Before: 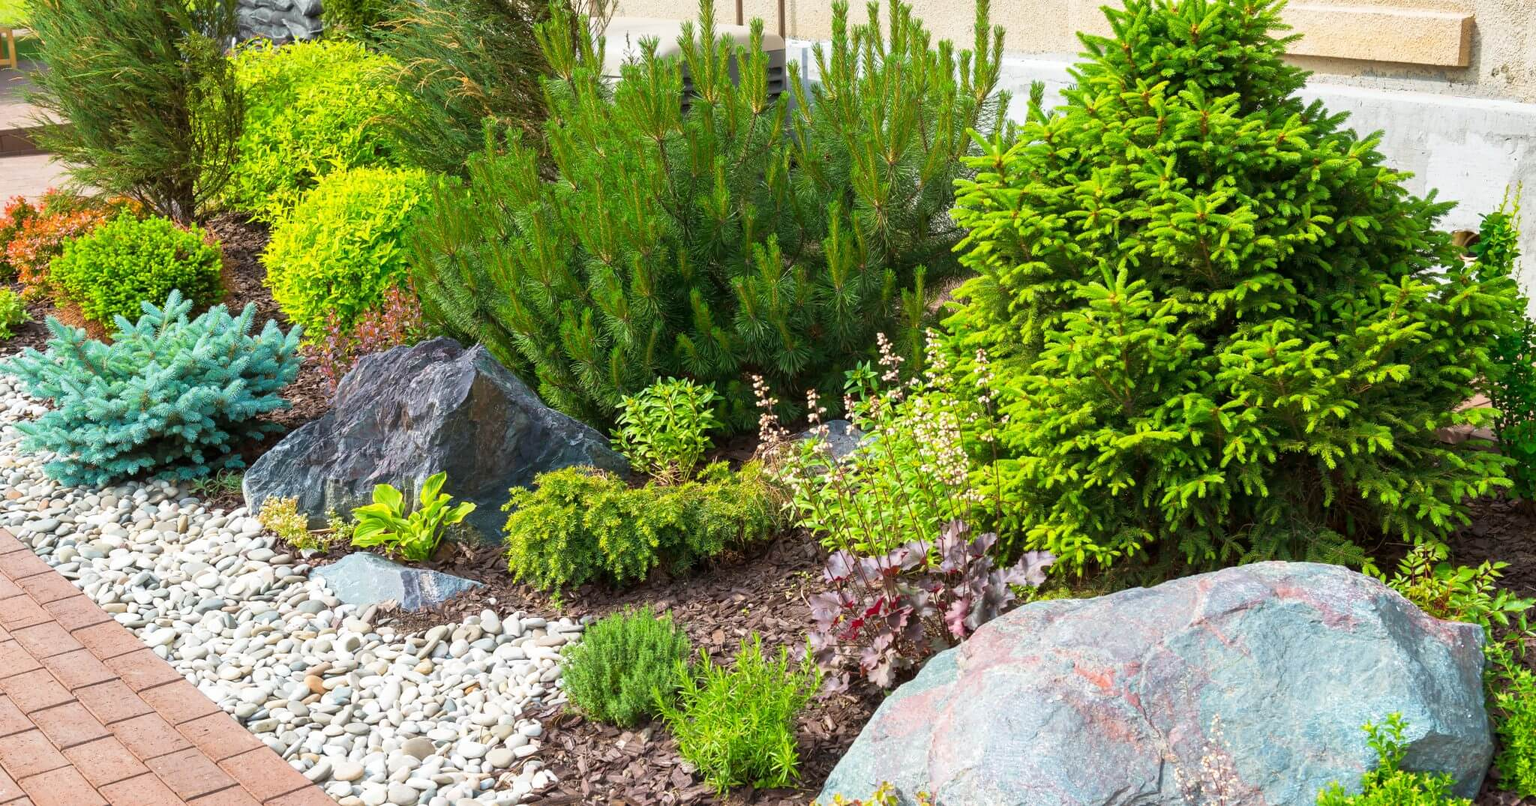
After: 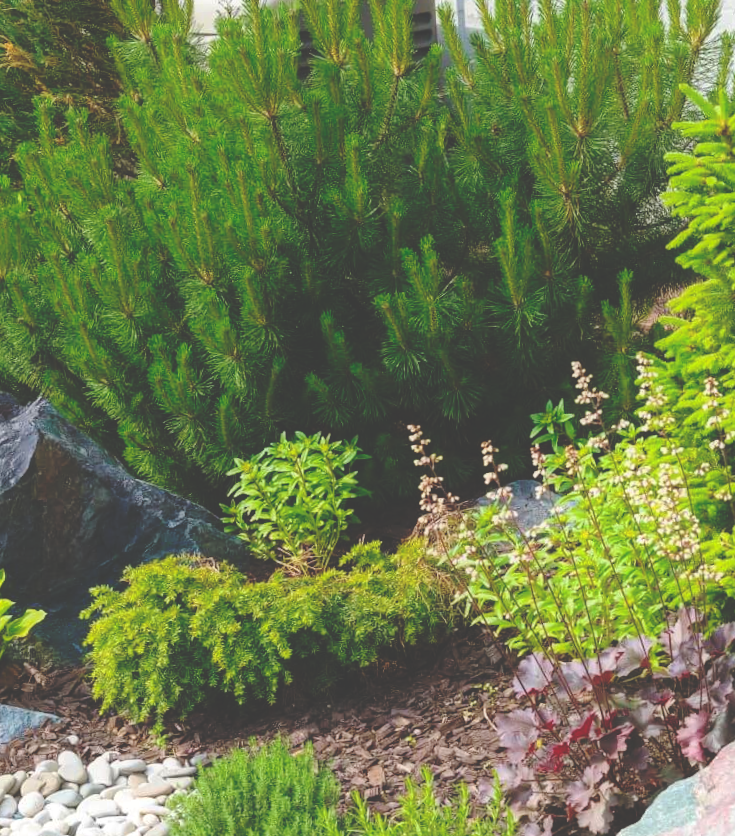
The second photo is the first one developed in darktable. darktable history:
rotate and perspective: rotation -2.29°, automatic cropping off
contrast brightness saturation: saturation -0.05
exposure: exposure 0.127 EV, compensate highlight preservation false
crop and rotate: left 29.476%, top 10.214%, right 35.32%, bottom 17.333%
contrast equalizer: y [[0.46, 0.454, 0.451, 0.451, 0.455, 0.46], [0.5 ×6], [0.5 ×6], [0 ×6], [0 ×6]]
base curve: curves: ch0 [(0, 0.024) (0.055, 0.065) (0.121, 0.166) (0.236, 0.319) (0.693, 0.726) (1, 1)], preserve colors none
rgb curve: curves: ch0 [(0, 0.186) (0.314, 0.284) (0.775, 0.708) (1, 1)], compensate middle gray true, preserve colors none
